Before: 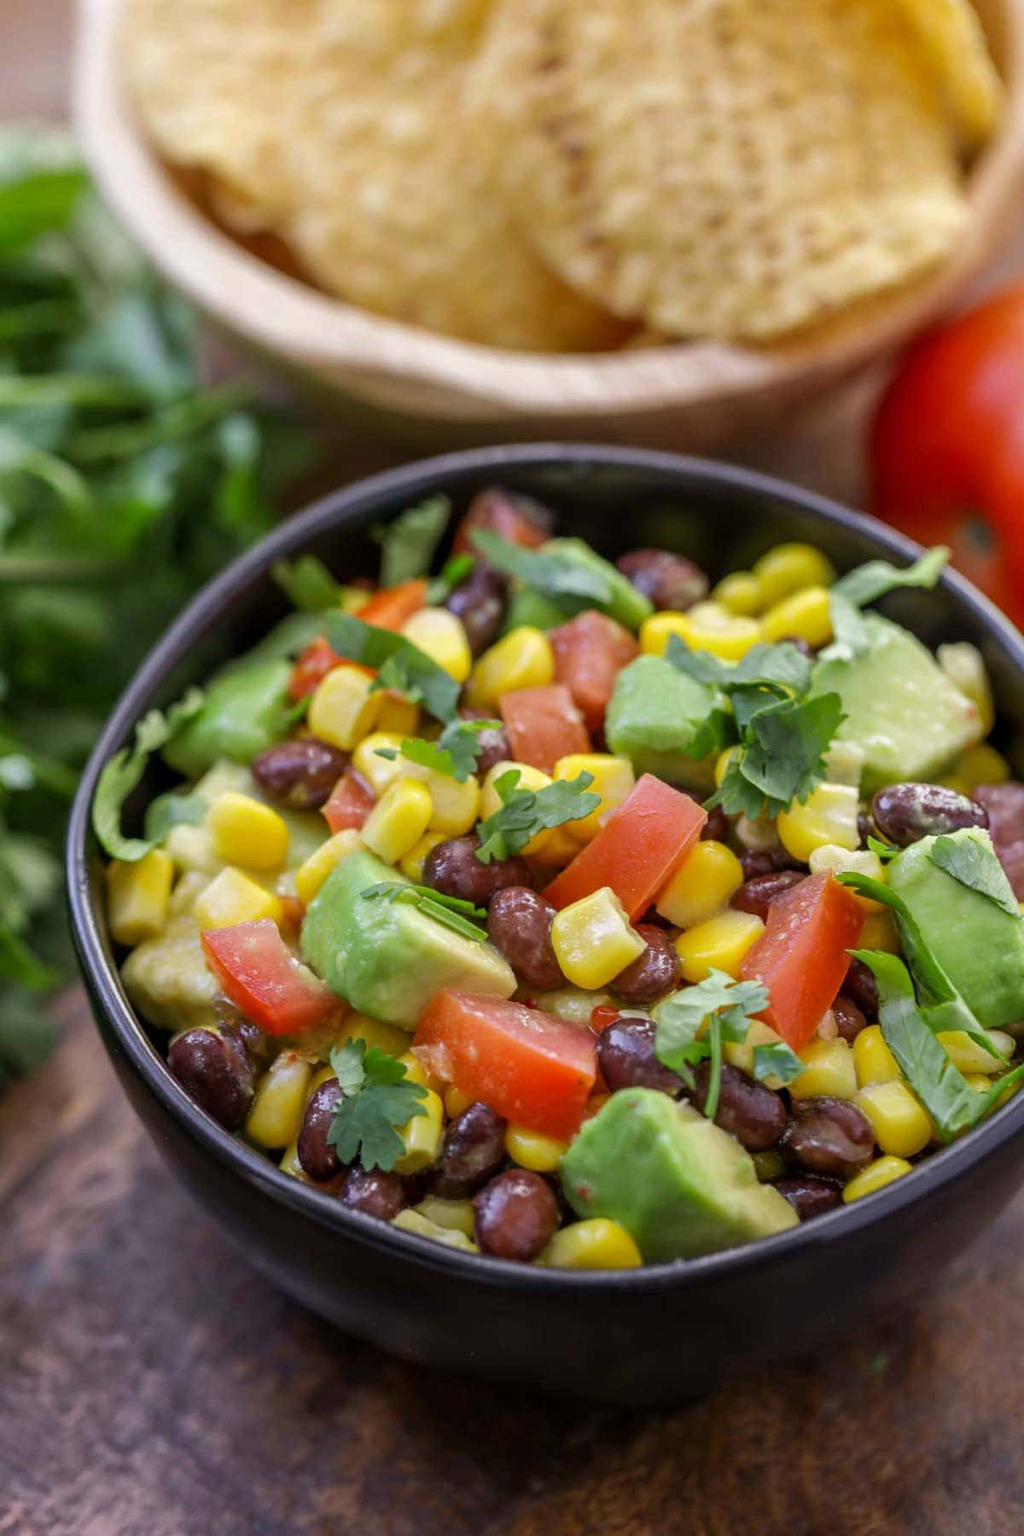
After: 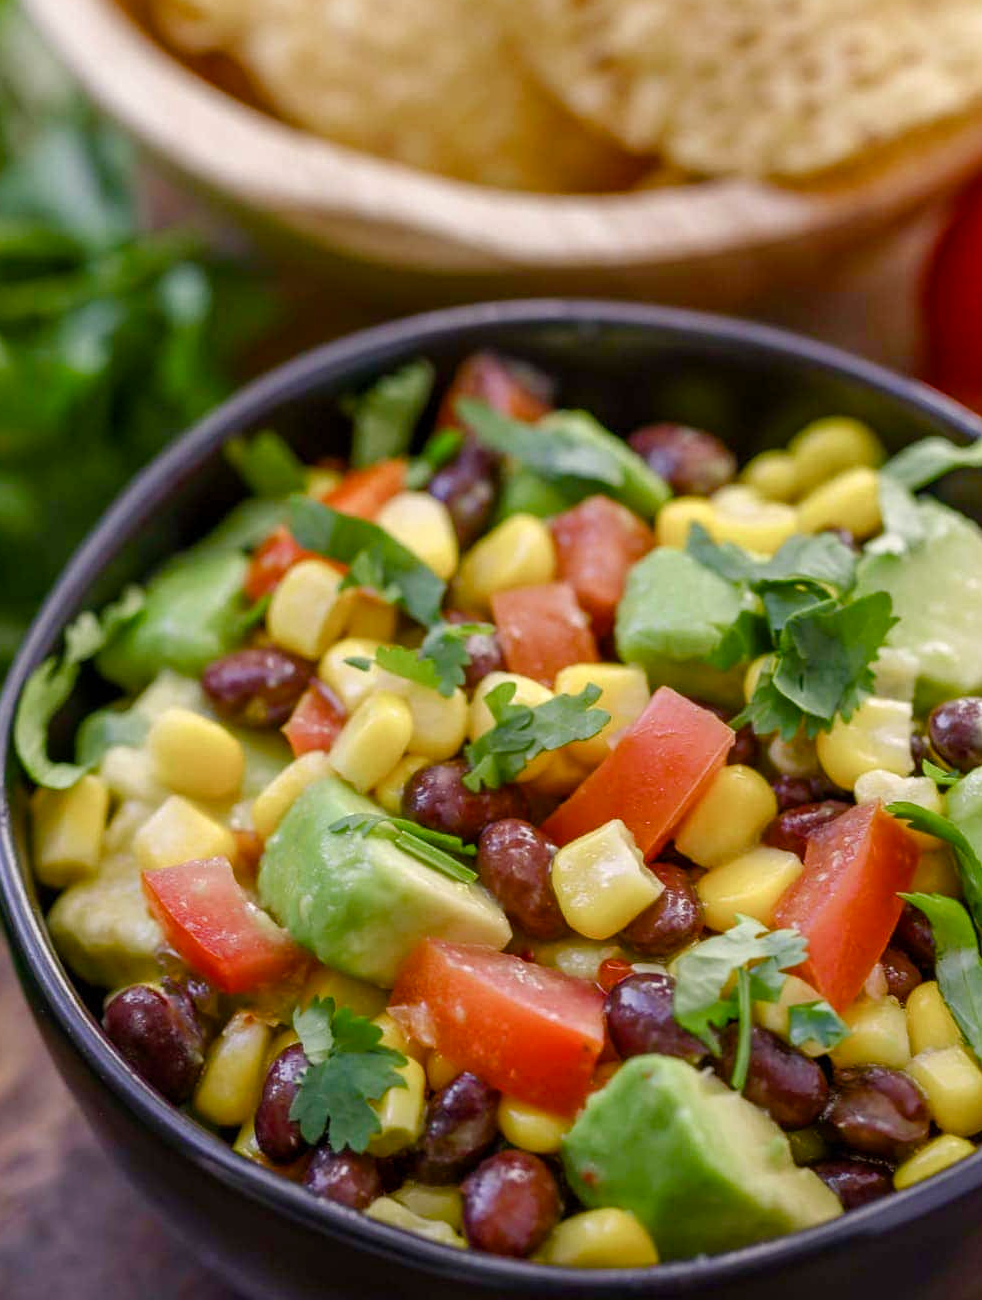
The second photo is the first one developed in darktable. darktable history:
crop: left 7.868%, top 12.276%, right 10.285%, bottom 15.457%
color balance rgb: highlights gain › chroma 1.585%, highlights gain › hue 56.49°, perceptual saturation grading › global saturation 20%, perceptual saturation grading › highlights -50.284%, perceptual saturation grading › shadows 30.78%, global vibrance 20%
